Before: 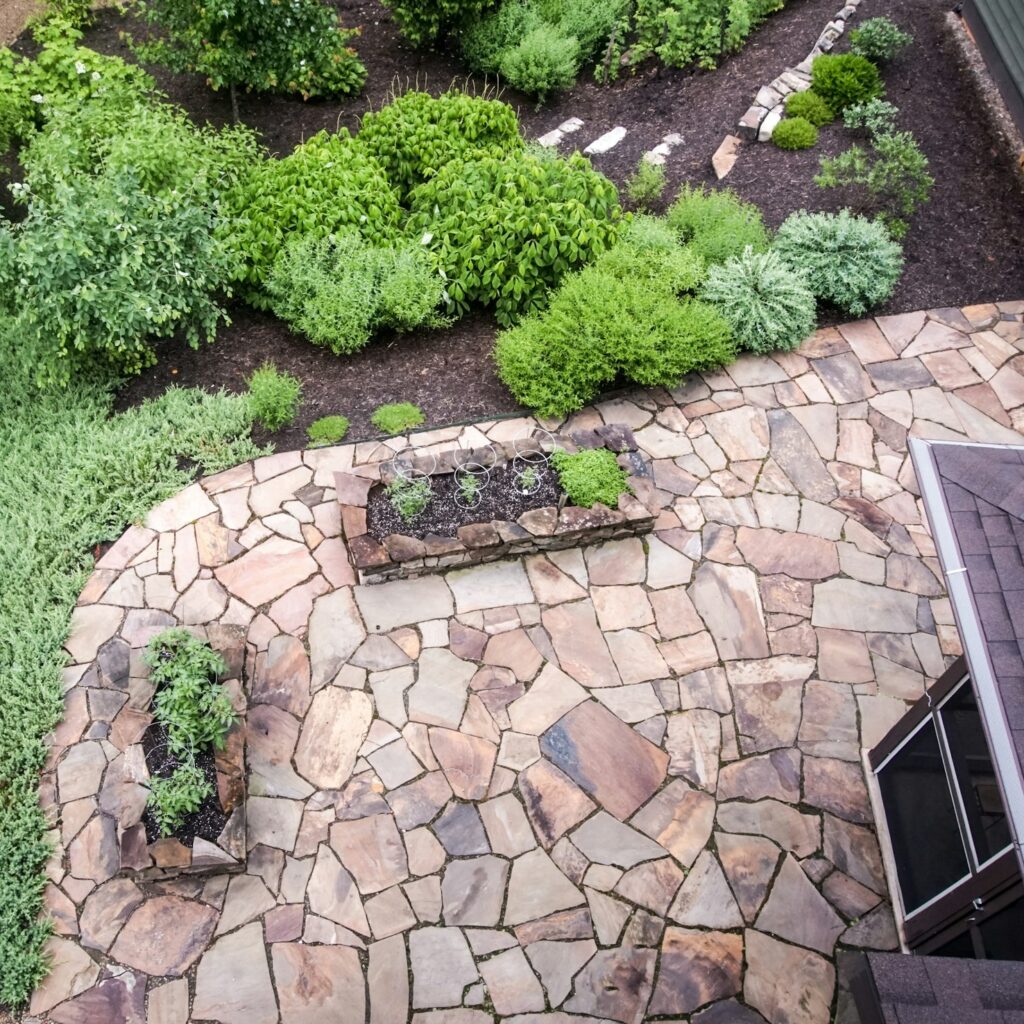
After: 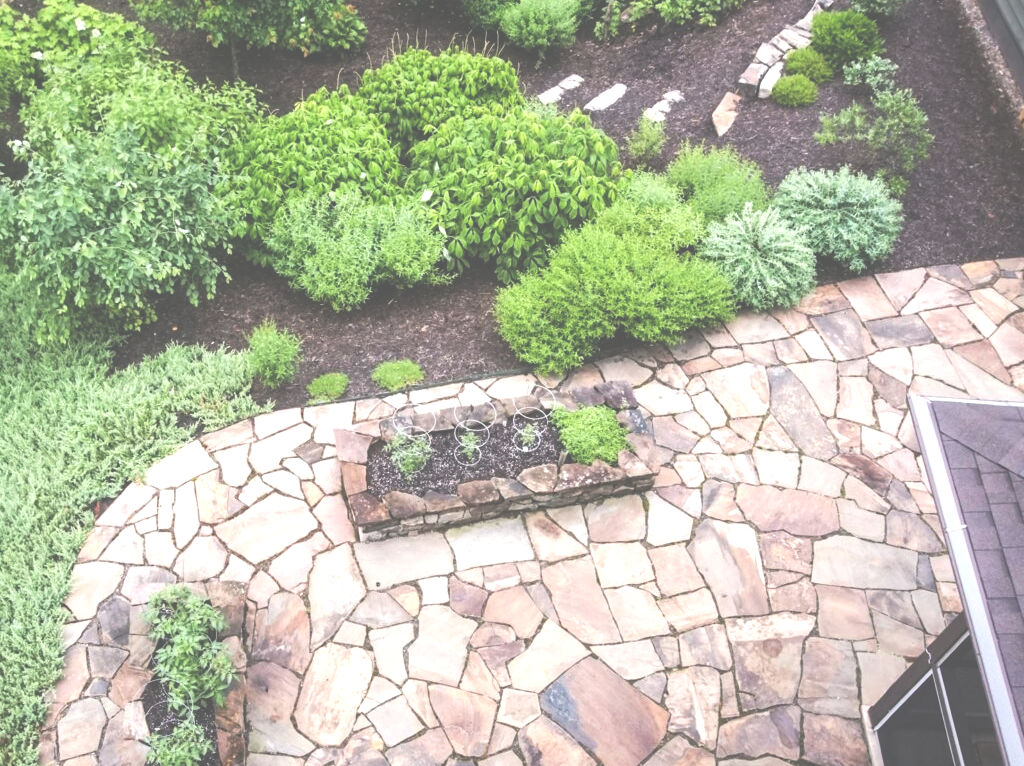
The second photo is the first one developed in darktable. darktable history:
crop: top 4.242%, bottom 20.857%
exposure: black level correction -0.072, exposure 0.5 EV, compensate exposure bias true, compensate highlight preservation false
